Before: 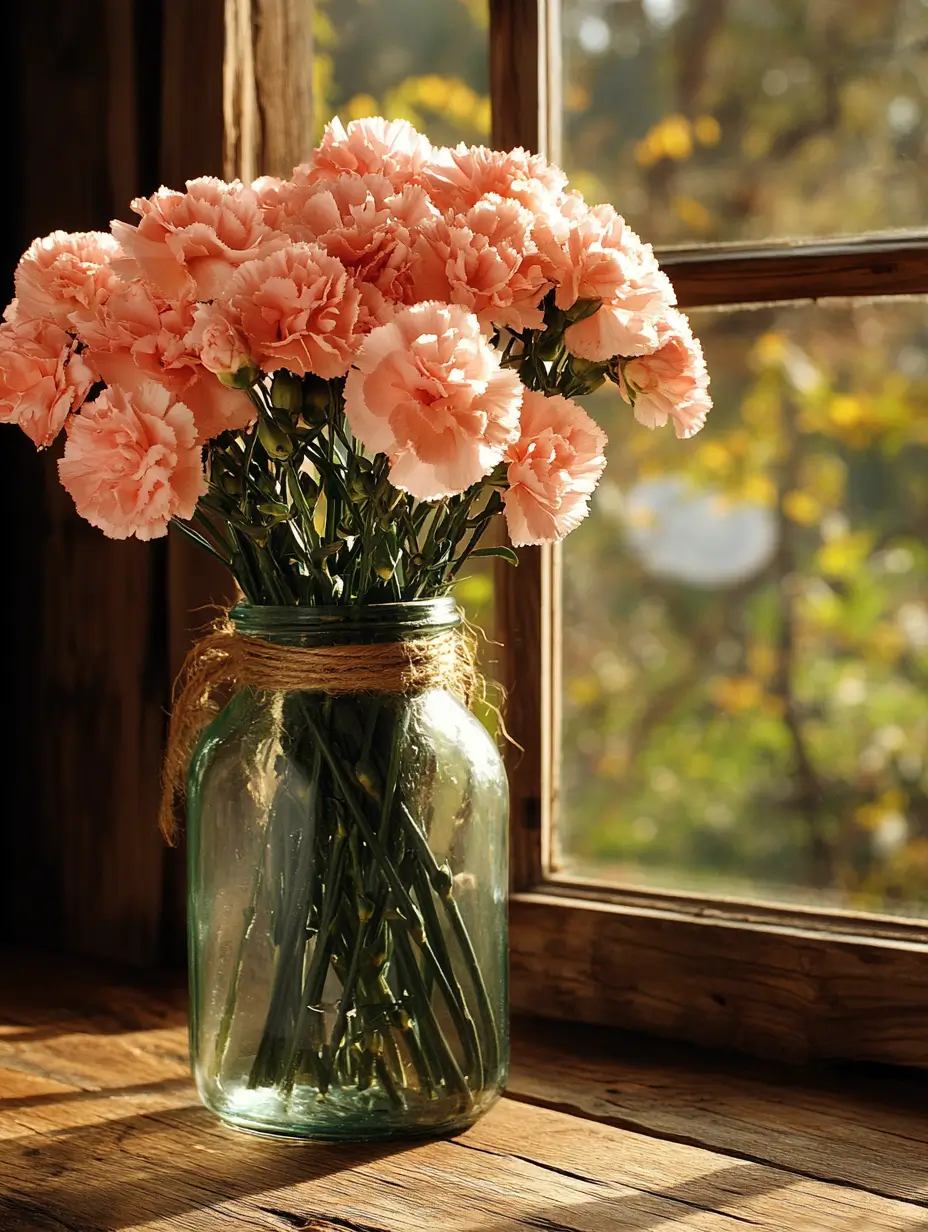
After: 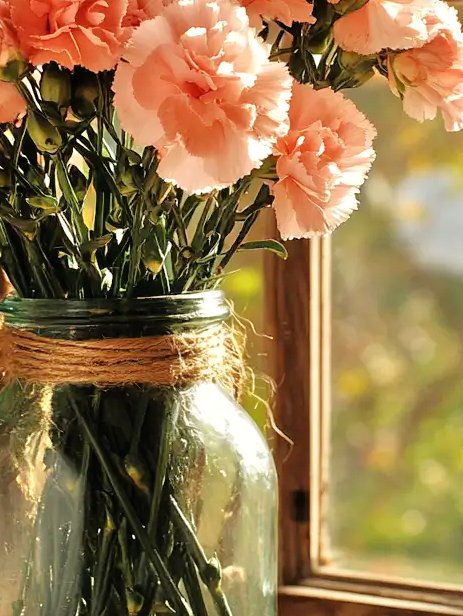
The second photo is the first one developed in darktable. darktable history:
crop: left 25%, top 25%, right 25%, bottom 25%
tone equalizer: -7 EV 0.15 EV, -6 EV 0.6 EV, -5 EV 1.15 EV, -4 EV 1.33 EV, -3 EV 1.15 EV, -2 EV 0.6 EV, -1 EV 0.15 EV, mask exposure compensation -0.5 EV
